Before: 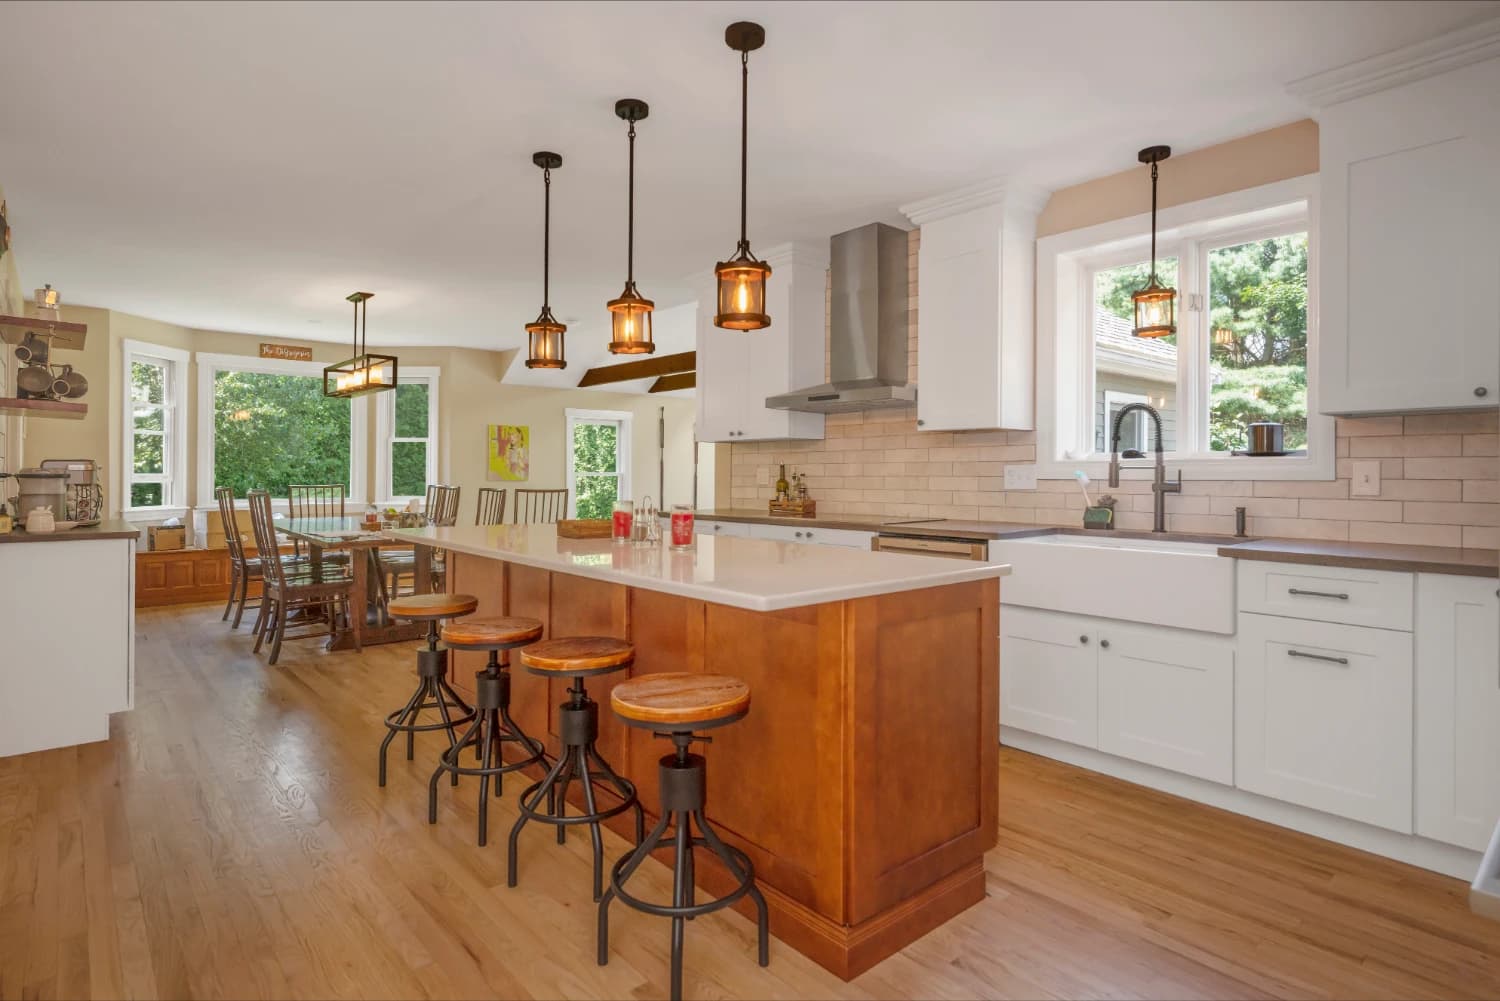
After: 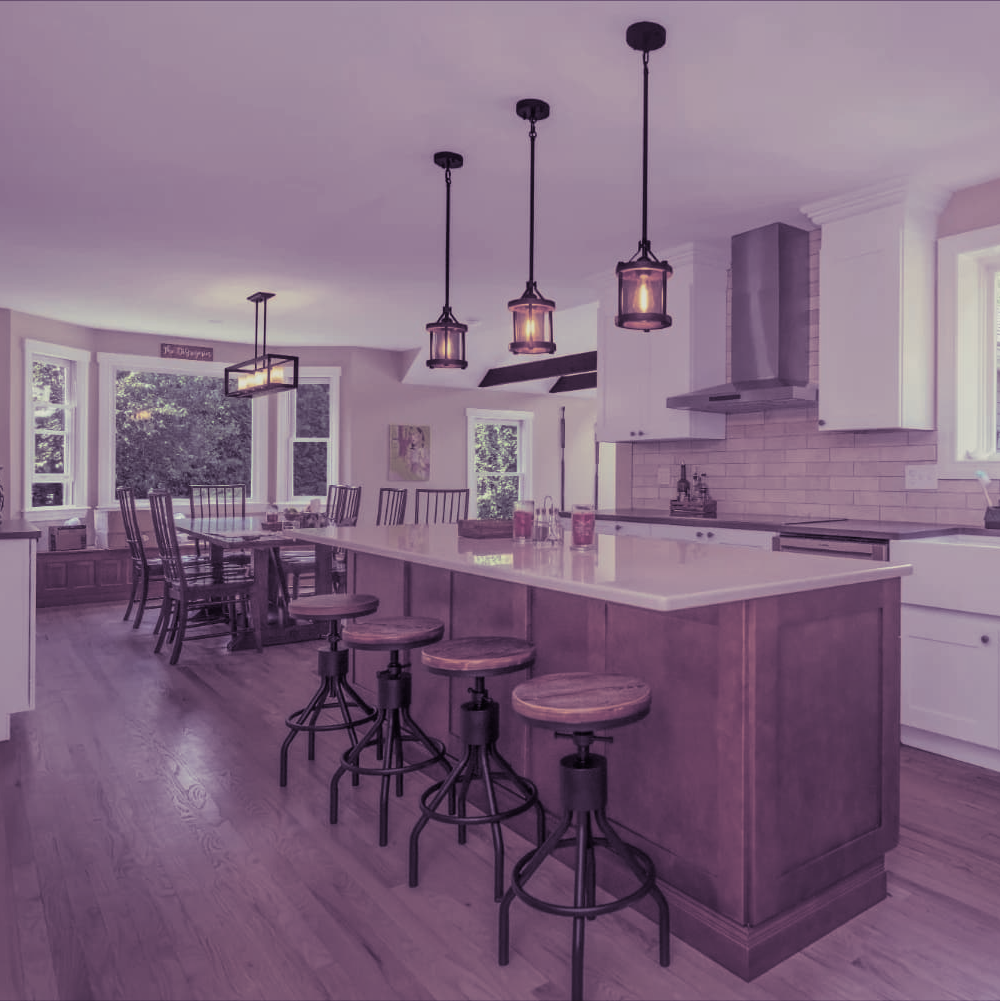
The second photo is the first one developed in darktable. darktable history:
split-toning: shadows › hue 266.4°, shadows › saturation 0.4, highlights › hue 61.2°, highlights › saturation 0.3, compress 0%
crop and rotate: left 6.617%, right 26.717%
exposure: exposure -0.462 EV, compensate highlight preservation false
